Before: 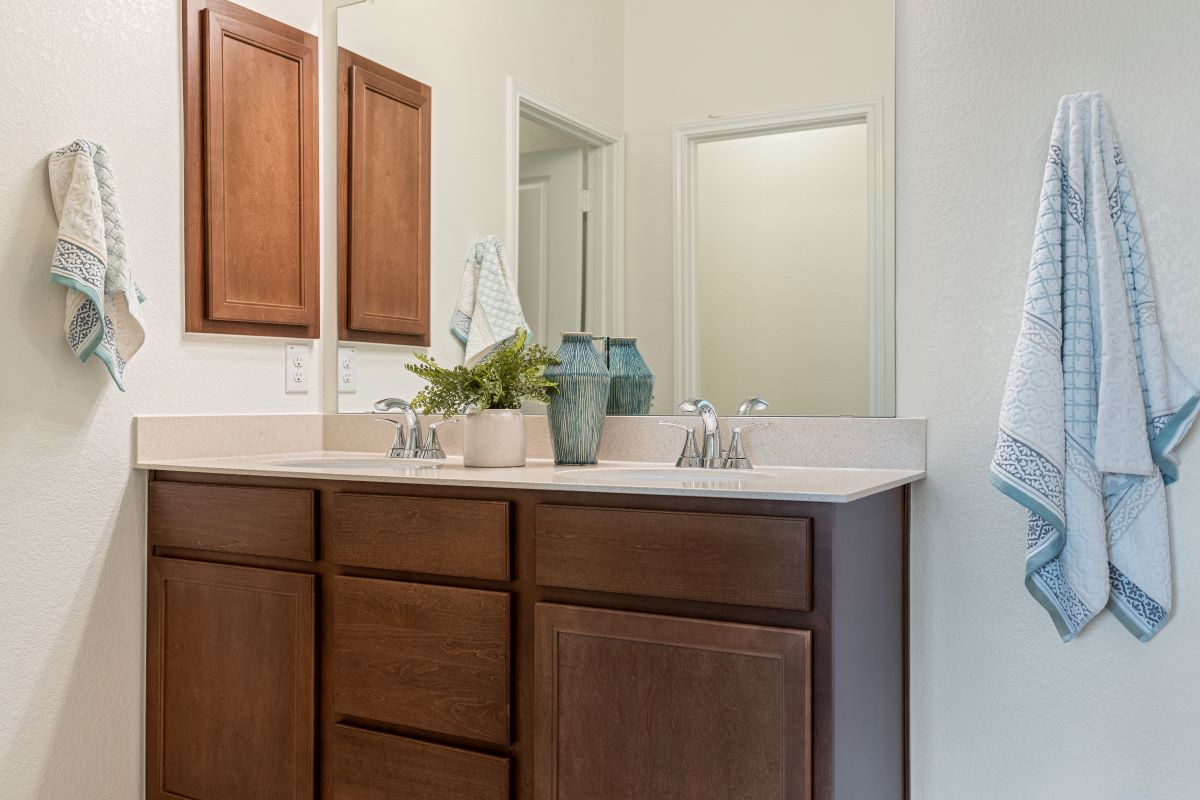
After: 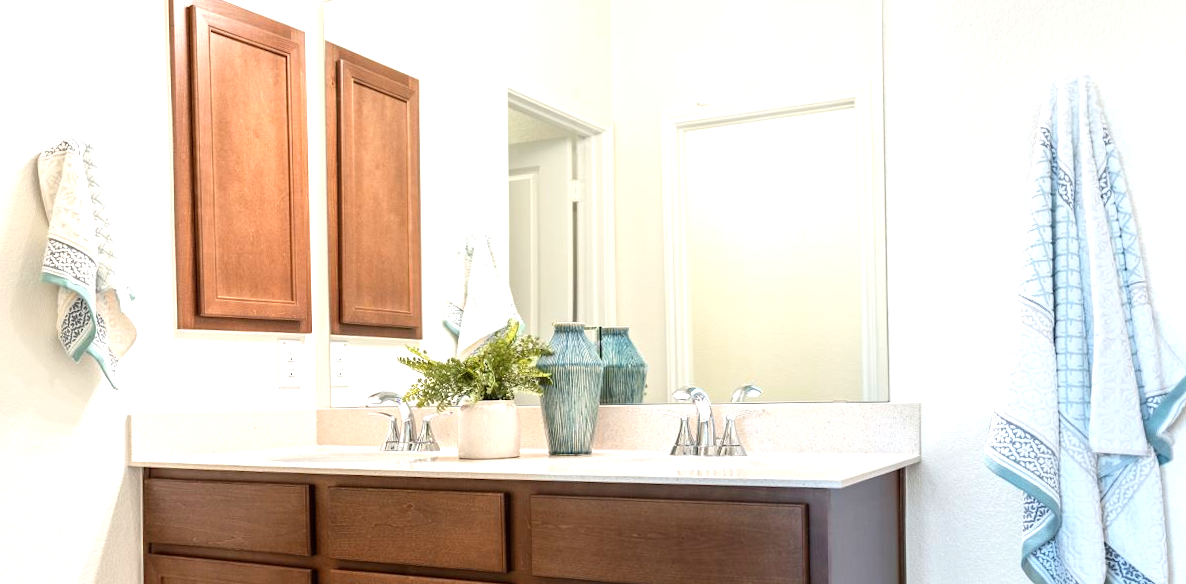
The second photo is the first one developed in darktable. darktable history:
crop: bottom 24.988%
rotate and perspective: rotation -1°, crop left 0.011, crop right 0.989, crop top 0.025, crop bottom 0.975
exposure: black level correction 0, exposure 1 EV, compensate exposure bias true, compensate highlight preservation false
